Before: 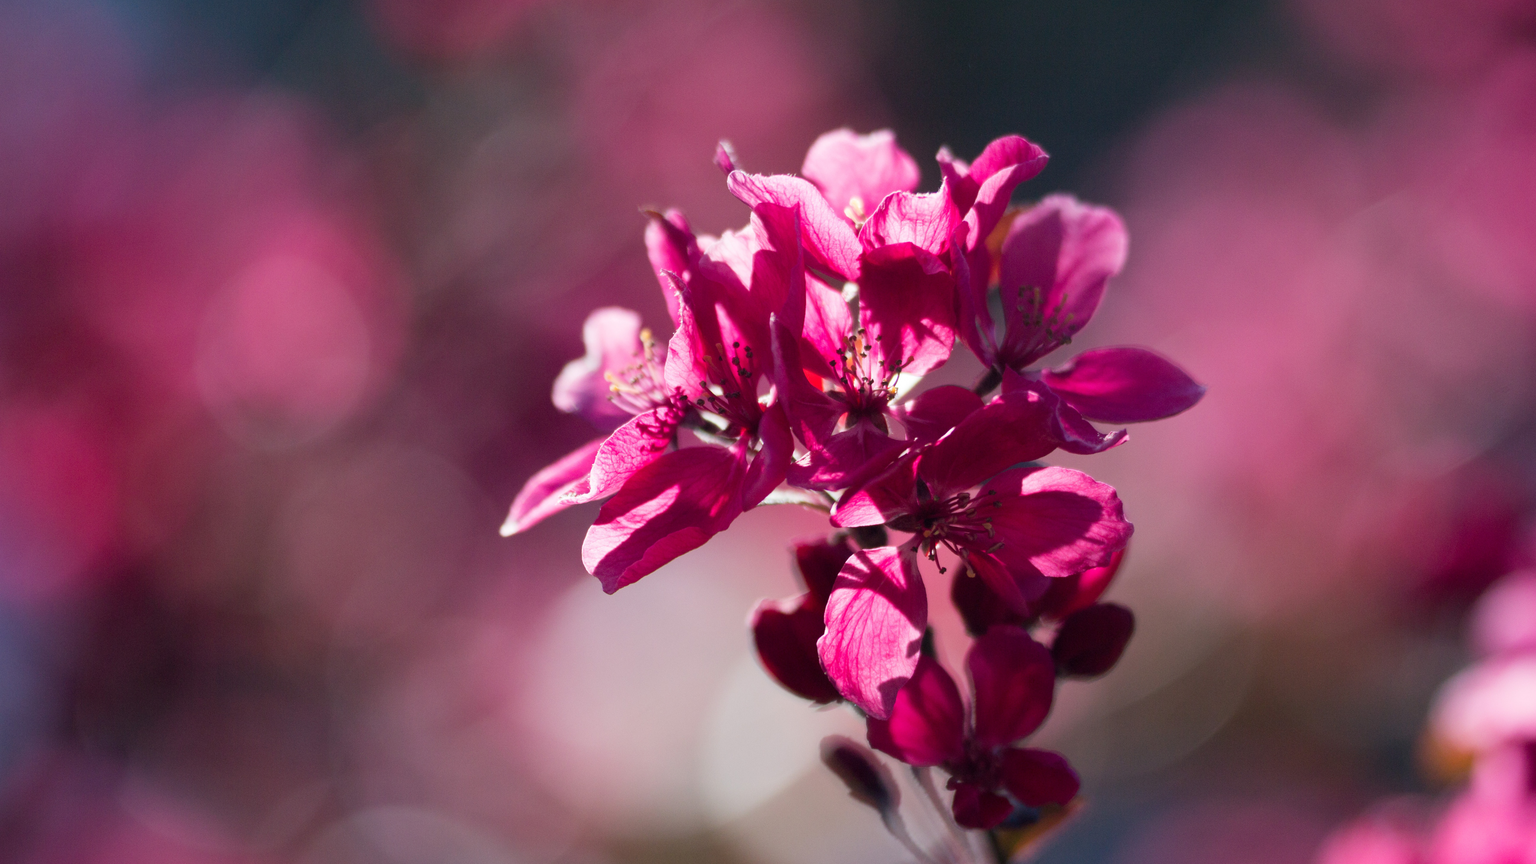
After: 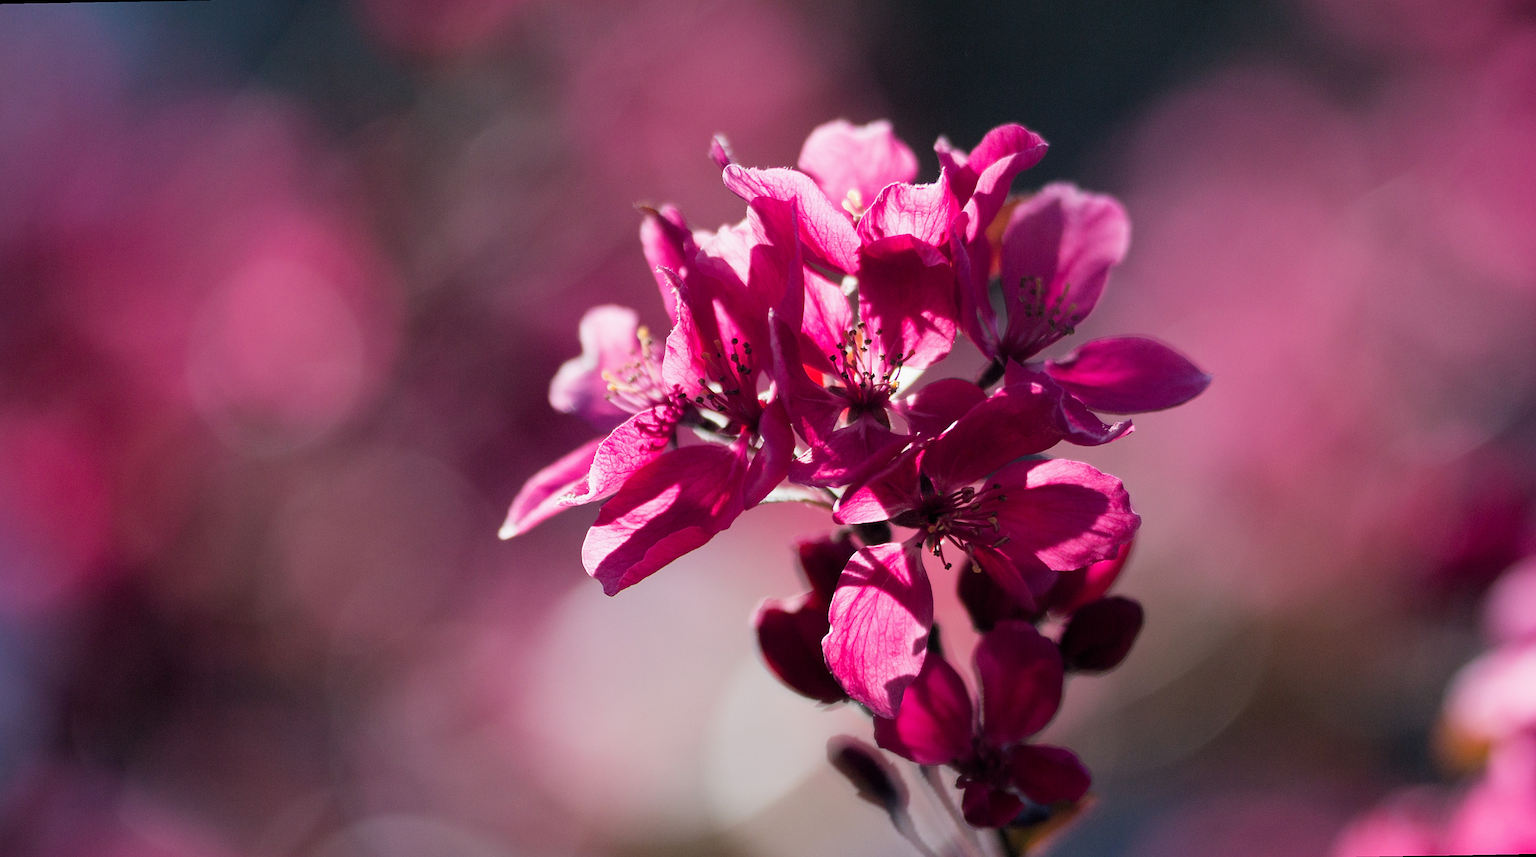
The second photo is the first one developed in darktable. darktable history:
sharpen: on, module defaults
rotate and perspective: rotation -1°, crop left 0.011, crop right 0.989, crop top 0.025, crop bottom 0.975
filmic rgb: middle gray luminance 18.42%, black relative exposure -11.45 EV, white relative exposure 2.55 EV, threshold 6 EV, target black luminance 0%, hardness 8.41, latitude 99%, contrast 1.084, shadows ↔ highlights balance 0.505%, add noise in highlights 0, preserve chrominance max RGB, color science v3 (2019), use custom middle-gray values true, iterations of high-quality reconstruction 0, contrast in highlights soft, enable highlight reconstruction true
